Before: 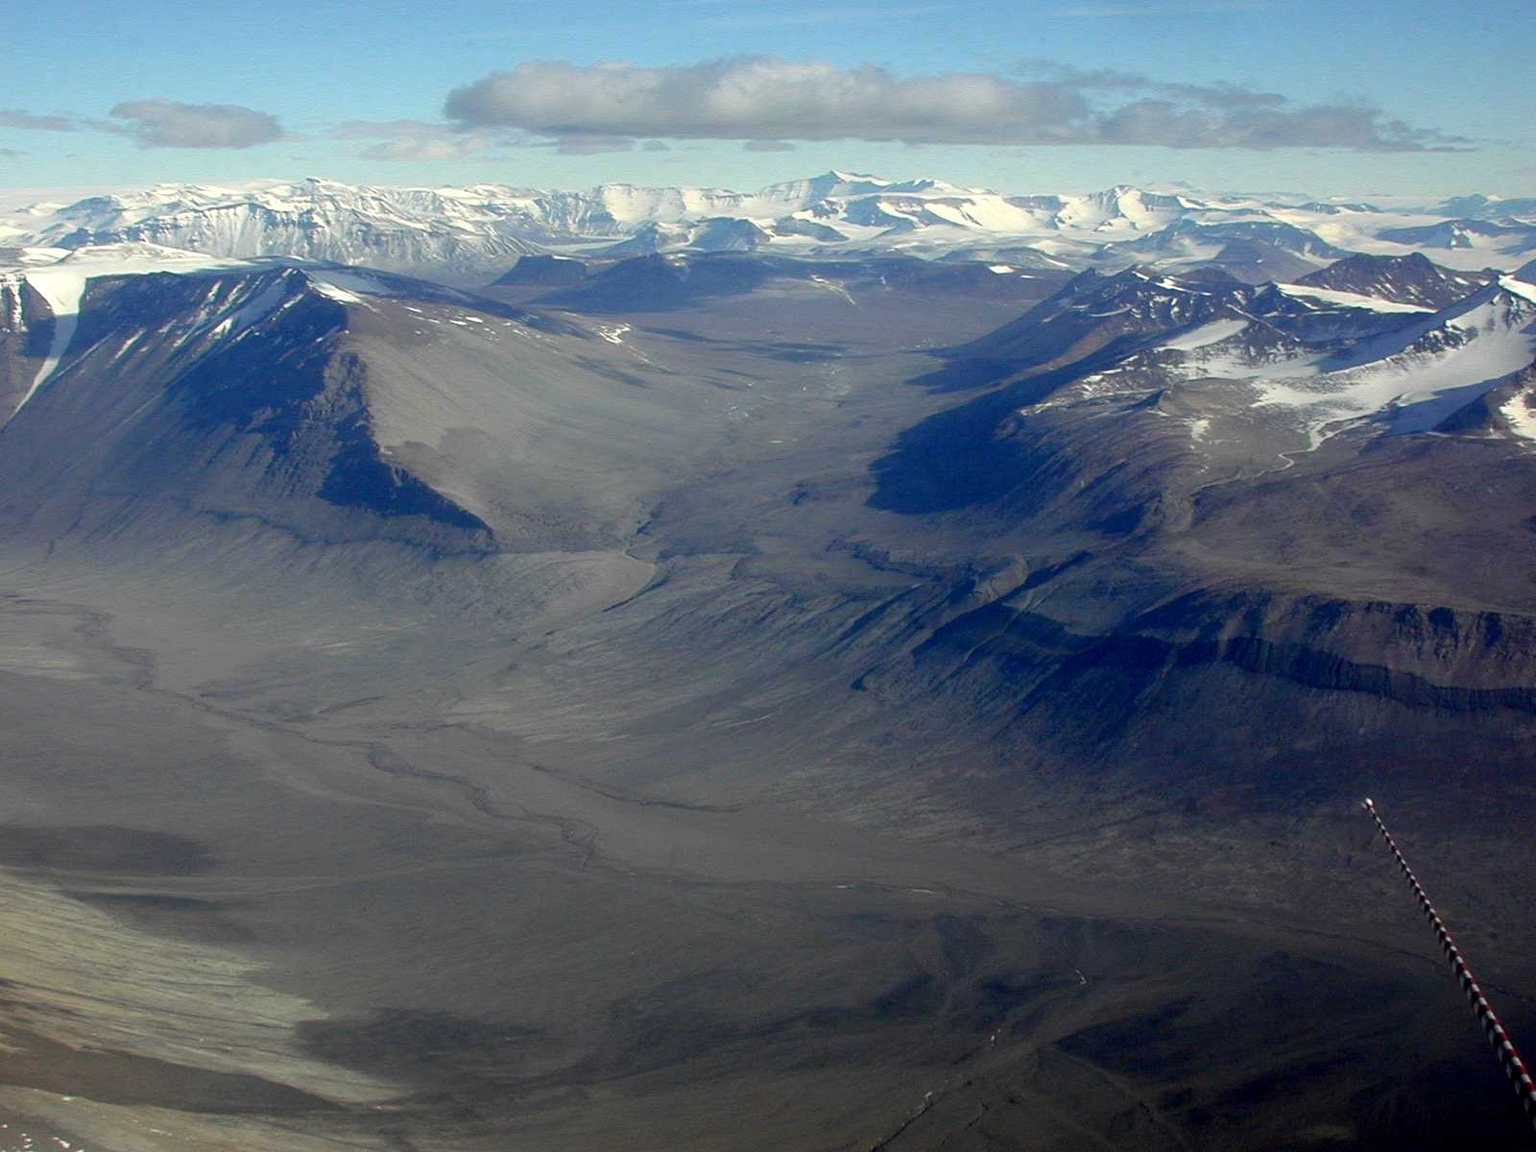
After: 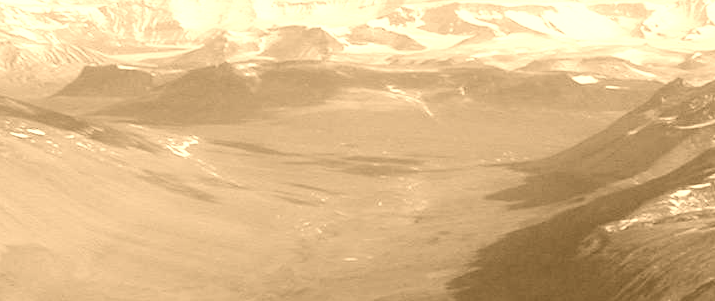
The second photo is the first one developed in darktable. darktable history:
filmic rgb: black relative exposure -7.65 EV, white relative exposure 4.56 EV, hardness 3.61, color science v6 (2022)
colorize: hue 28.8°, source mix 100%
crop: left 28.64%, top 16.832%, right 26.637%, bottom 58.055%
